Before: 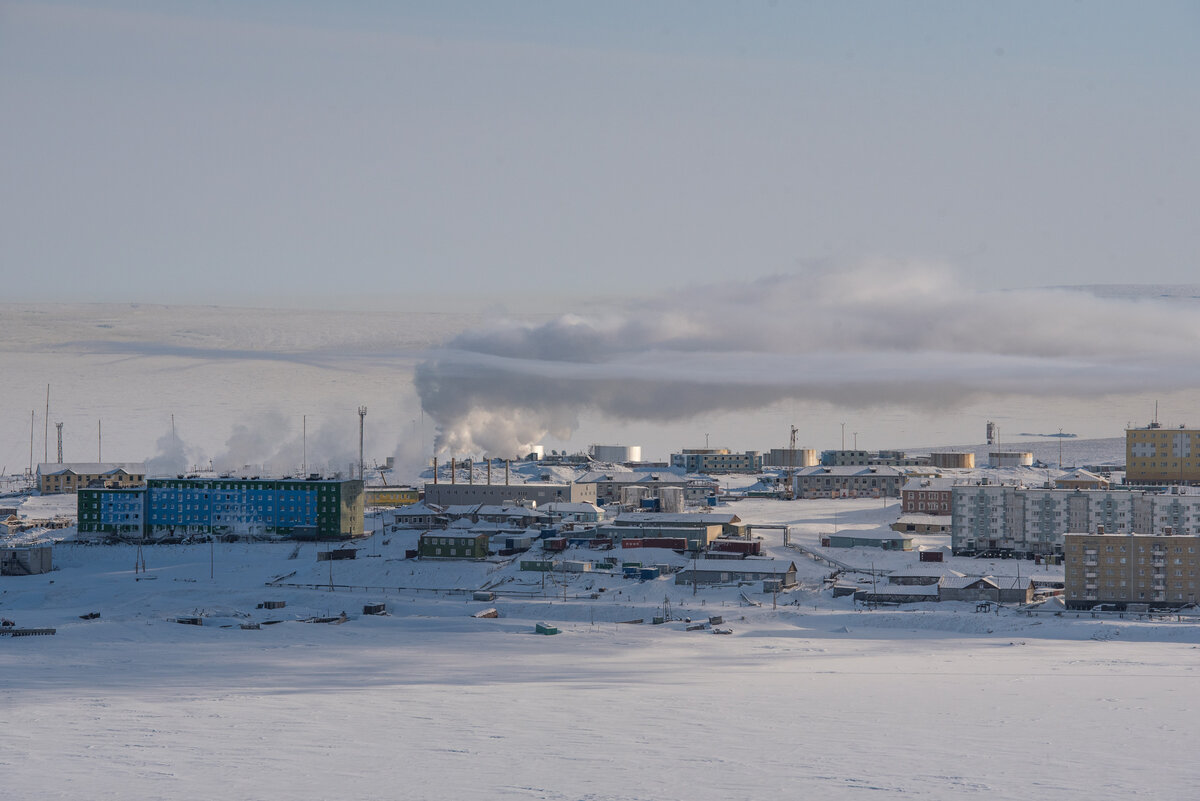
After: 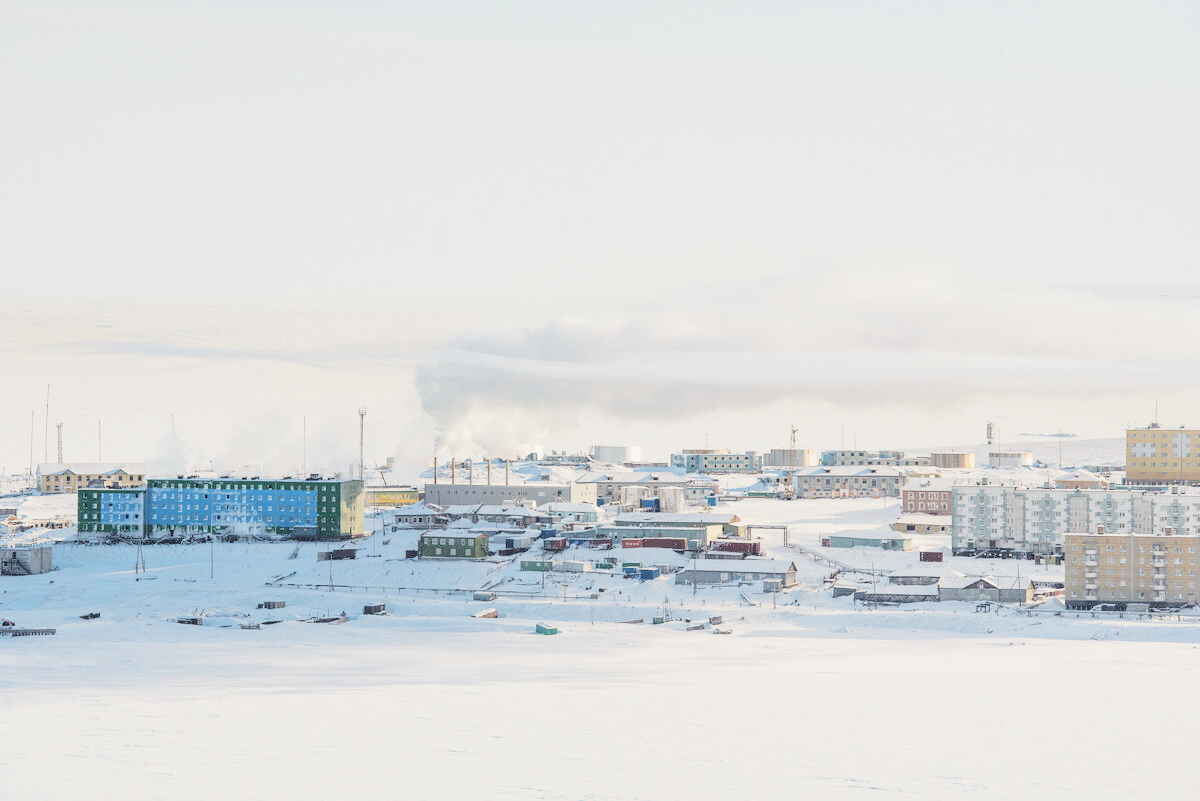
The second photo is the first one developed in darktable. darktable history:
exposure: black level correction 0, exposure 1.55 EV, compensate exposure bias true, compensate highlight preservation false
contrast brightness saturation: brightness 0.28
white balance: red 1.029, blue 0.92
sigmoid: skew -0.2, preserve hue 0%, red attenuation 0.1, red rotation 0.035, green attenuation 0.1, green rotation -0.017, blue attenuation 0.15, blue rotation -0.052, base primaries Rec2020
